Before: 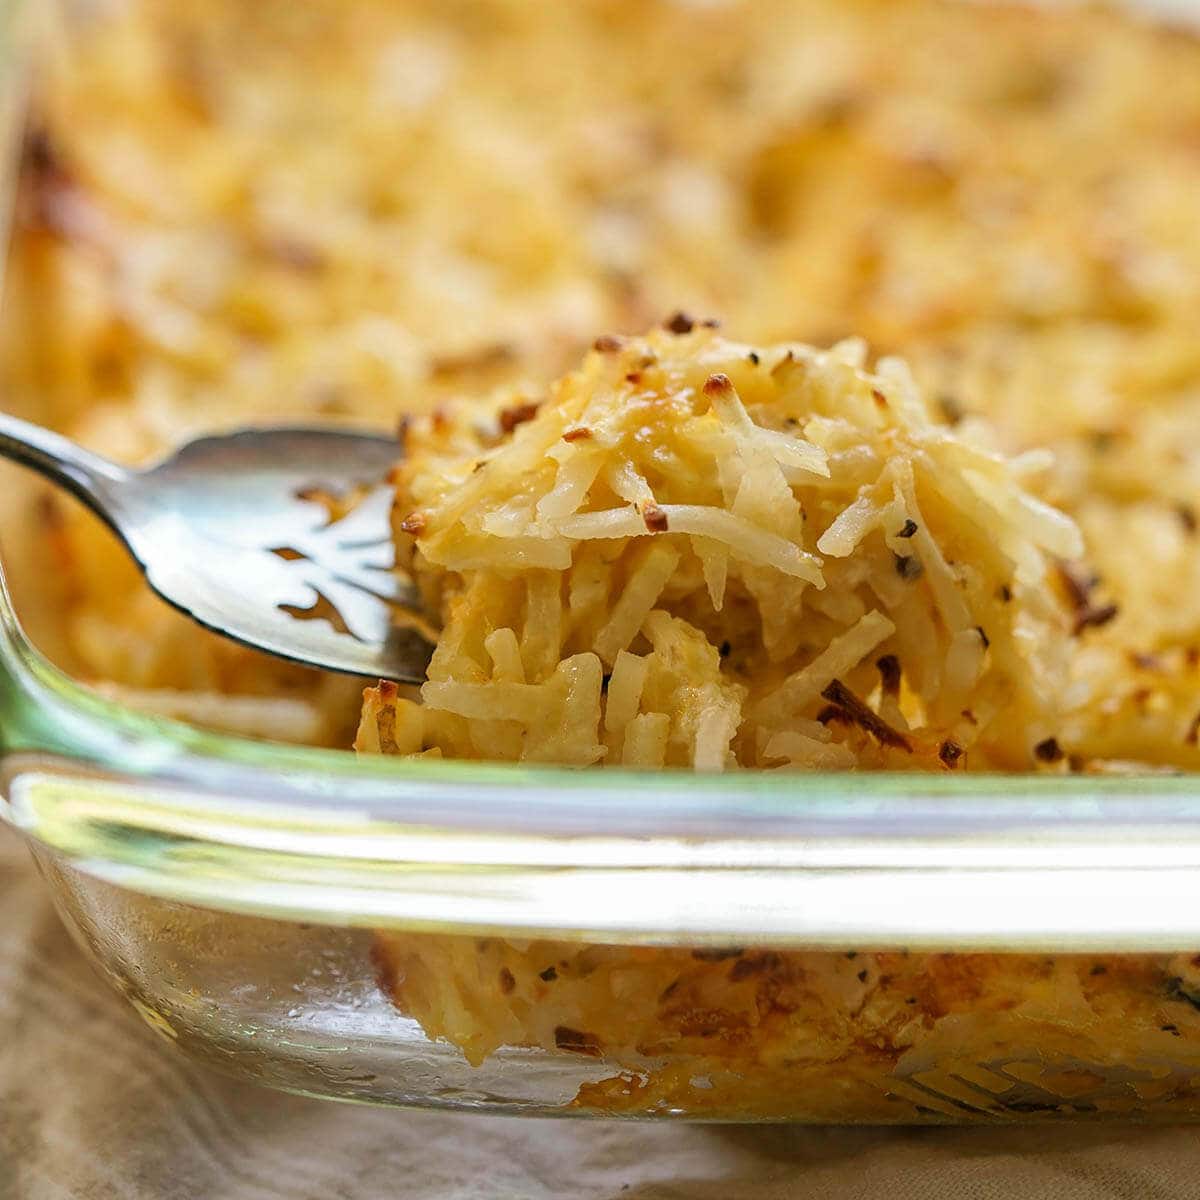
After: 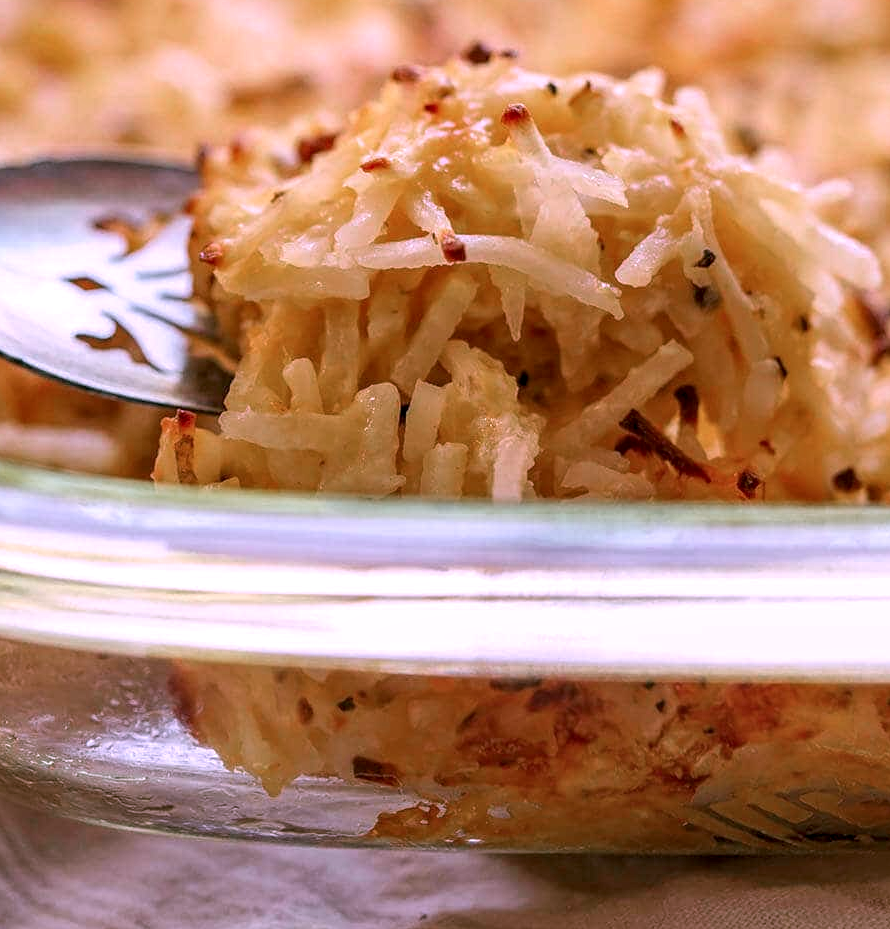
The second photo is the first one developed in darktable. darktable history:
crop: left 16.879%, top 22.514%, right 8.906%
local contrast: detail 130%
color correction: highlights a* 15.66, highlights b* -20.52
color zones: curves: ch0 [(0, 0.48) (0.209, 0.398) (0.305, 0.332) (0.429, 0.493) (0.571, 0.5) (0.714, 0.5) (0.857, 0.5) (1, 0.48)]; ch1 [(0, 0.736) (0.143, 0.625) (0.225, 0.371) (0.429, 0.256) (0.571, 0.241) (0.714, 0.213) (0.857, 0.48) (1, 0.736)]; ch2 [(0, 0.448) (0.143, 0.498) (0.286, 0.5) (0.429, 0.5) (0.571, 0.5) (0.714, 0.5) (0.857, 0.5) (1, 0.448)], mix -62.65%
